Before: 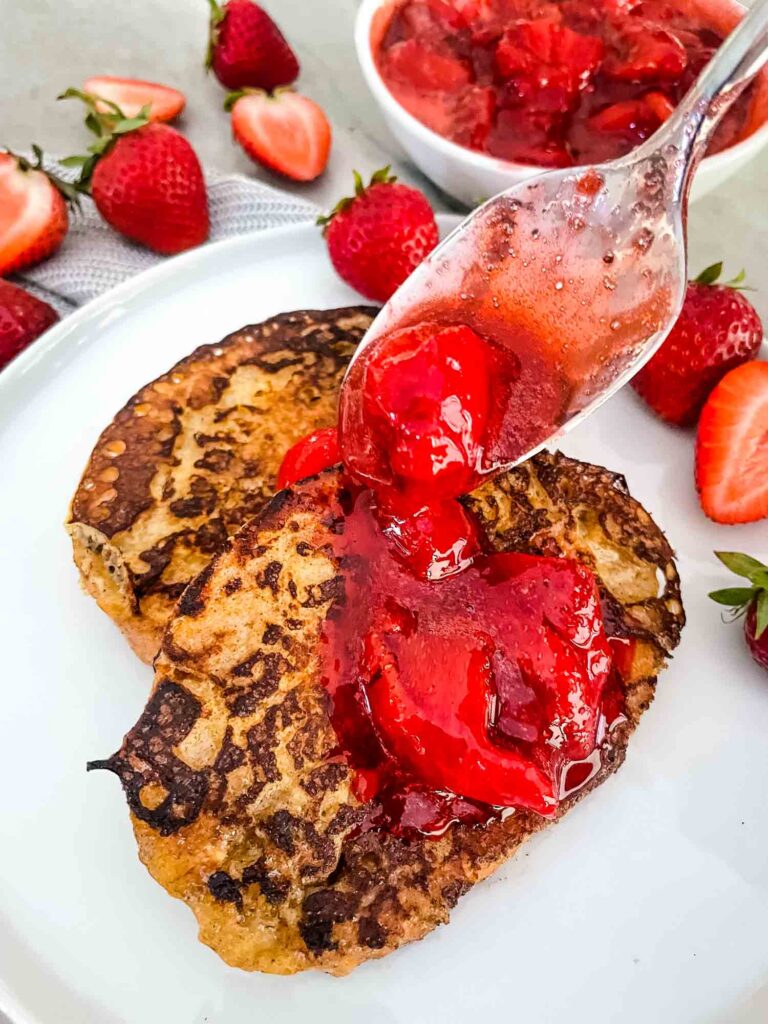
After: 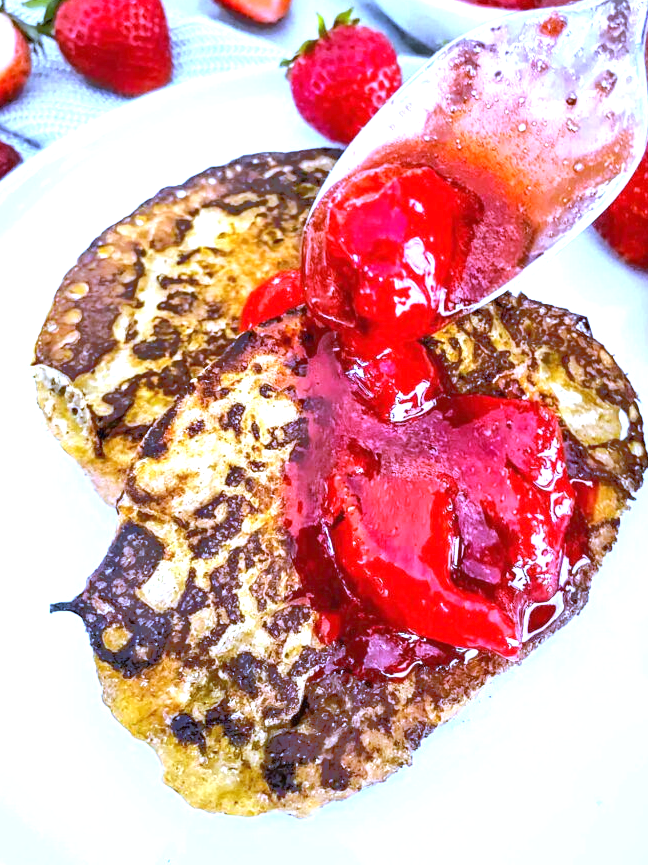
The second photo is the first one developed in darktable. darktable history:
exposure: black level correction 0, exposure 1.2 EV, compensate exposure bias true, compensate highlight preservation false
white balance: red 0.766, blue 1.537
crop and rotate: left 4.842%, top 15.51%, right 10.668%
tone equalizer: -8 EV -0.528 EV, -7 EV -0.319 EV, -6 EV -0.083 EV, -5 EV 0.413 EV, -4 EV 0.985 EV, -3 EV 0.791 EV, -2 EV -0.01 EV, -1 EV 0.14 EV, +0 EV -0.012 EV, smoothing 1
